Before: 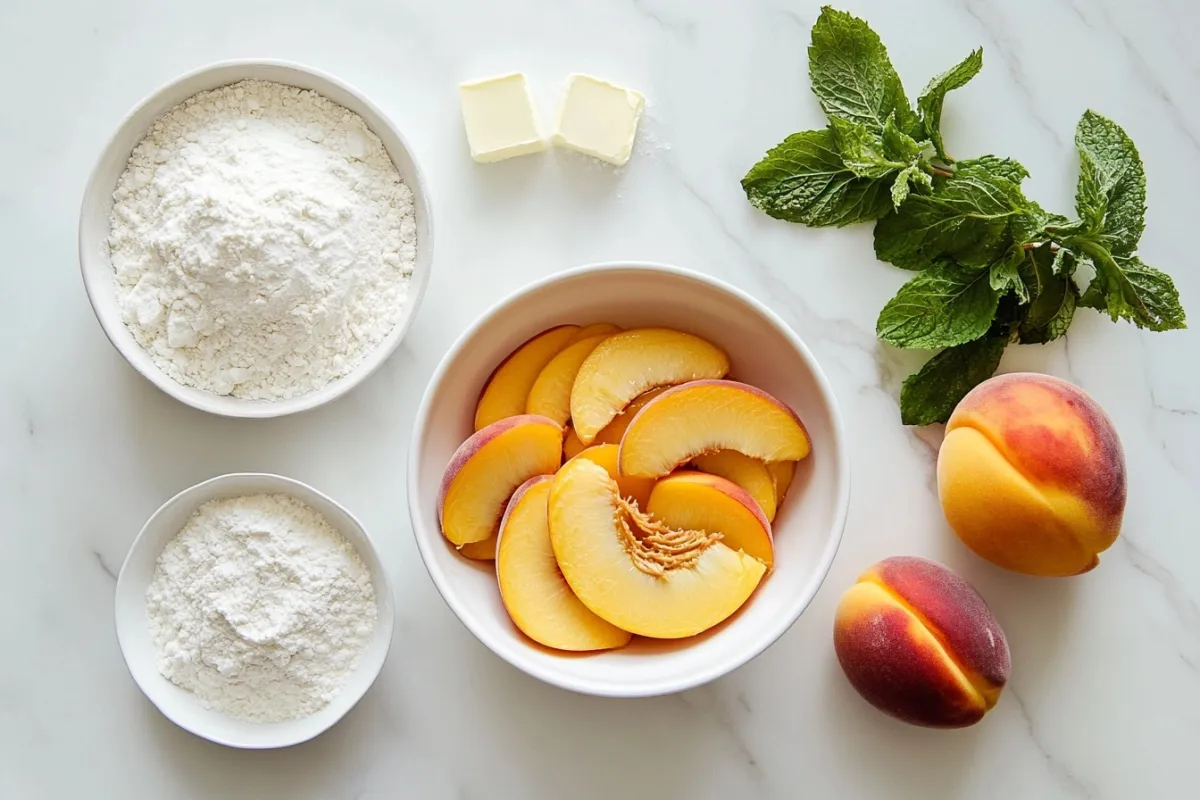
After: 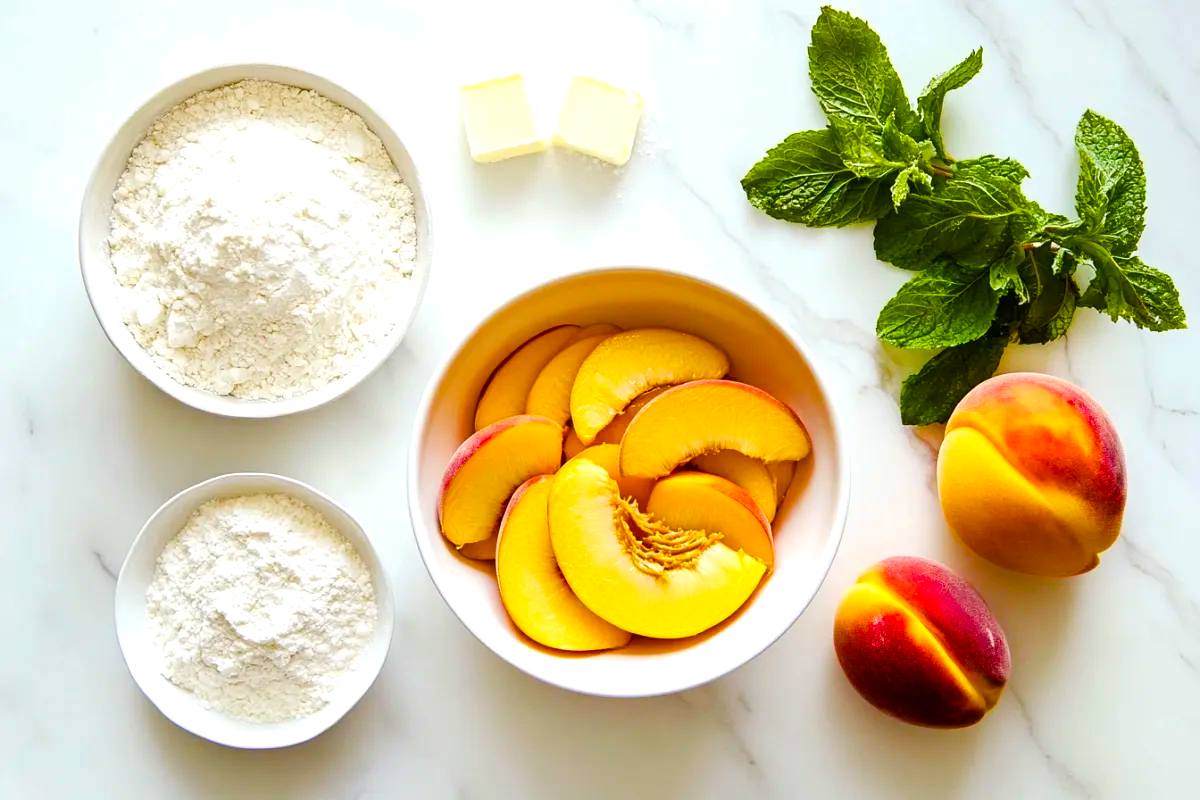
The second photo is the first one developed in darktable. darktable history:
white balance: emerald 1
color balance rgb: linear chroma grading › shadows 10%, linear chroma grading › highlights 10%, linear chroma grading › global chroma 15%, linear chroma grading › mid-tones 15%, perceptual saturation grading › global saturation 40%, perceptual saturation grading › highlights -25%, perceptual saturation grading › mid-tones 35%, perceptual saturation grading › shadows 35%, perceptual brilliance grading › global brilliance 11.29%, global vibrance 11.29%
